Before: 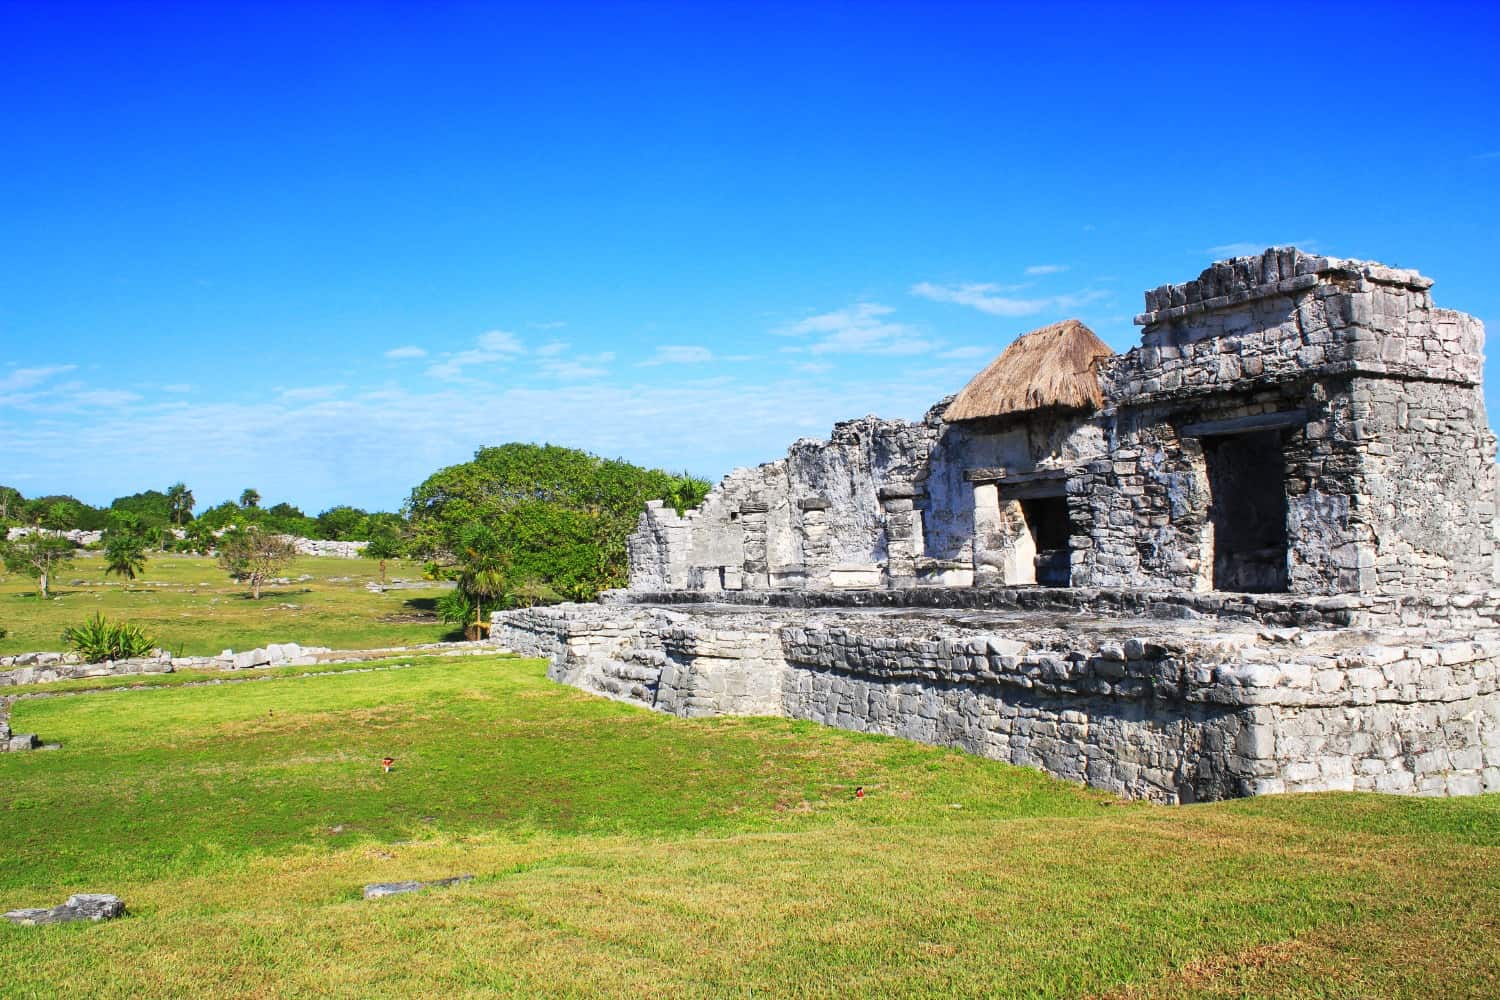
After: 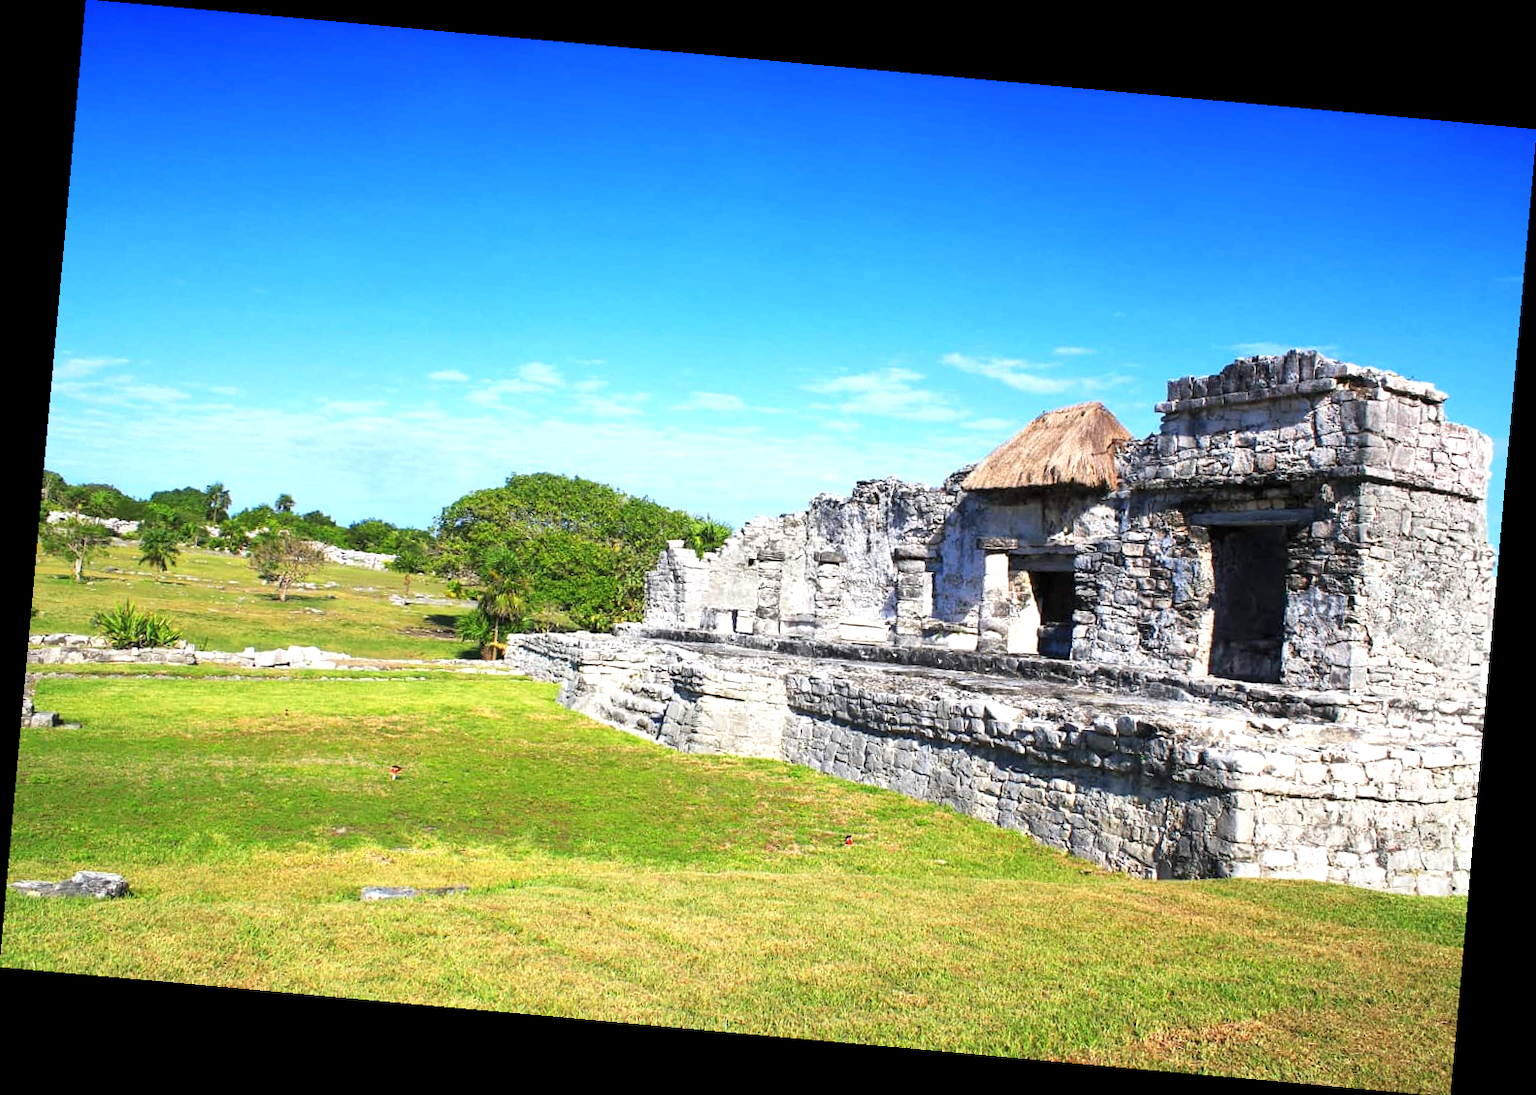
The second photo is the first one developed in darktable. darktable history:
rotate and perspective: rotation 5.12°, automatic cropping off
exposure: black level correction 0.001, exposure 0.5 EV, compensate exposure bias true, compensate highlight preservation false
